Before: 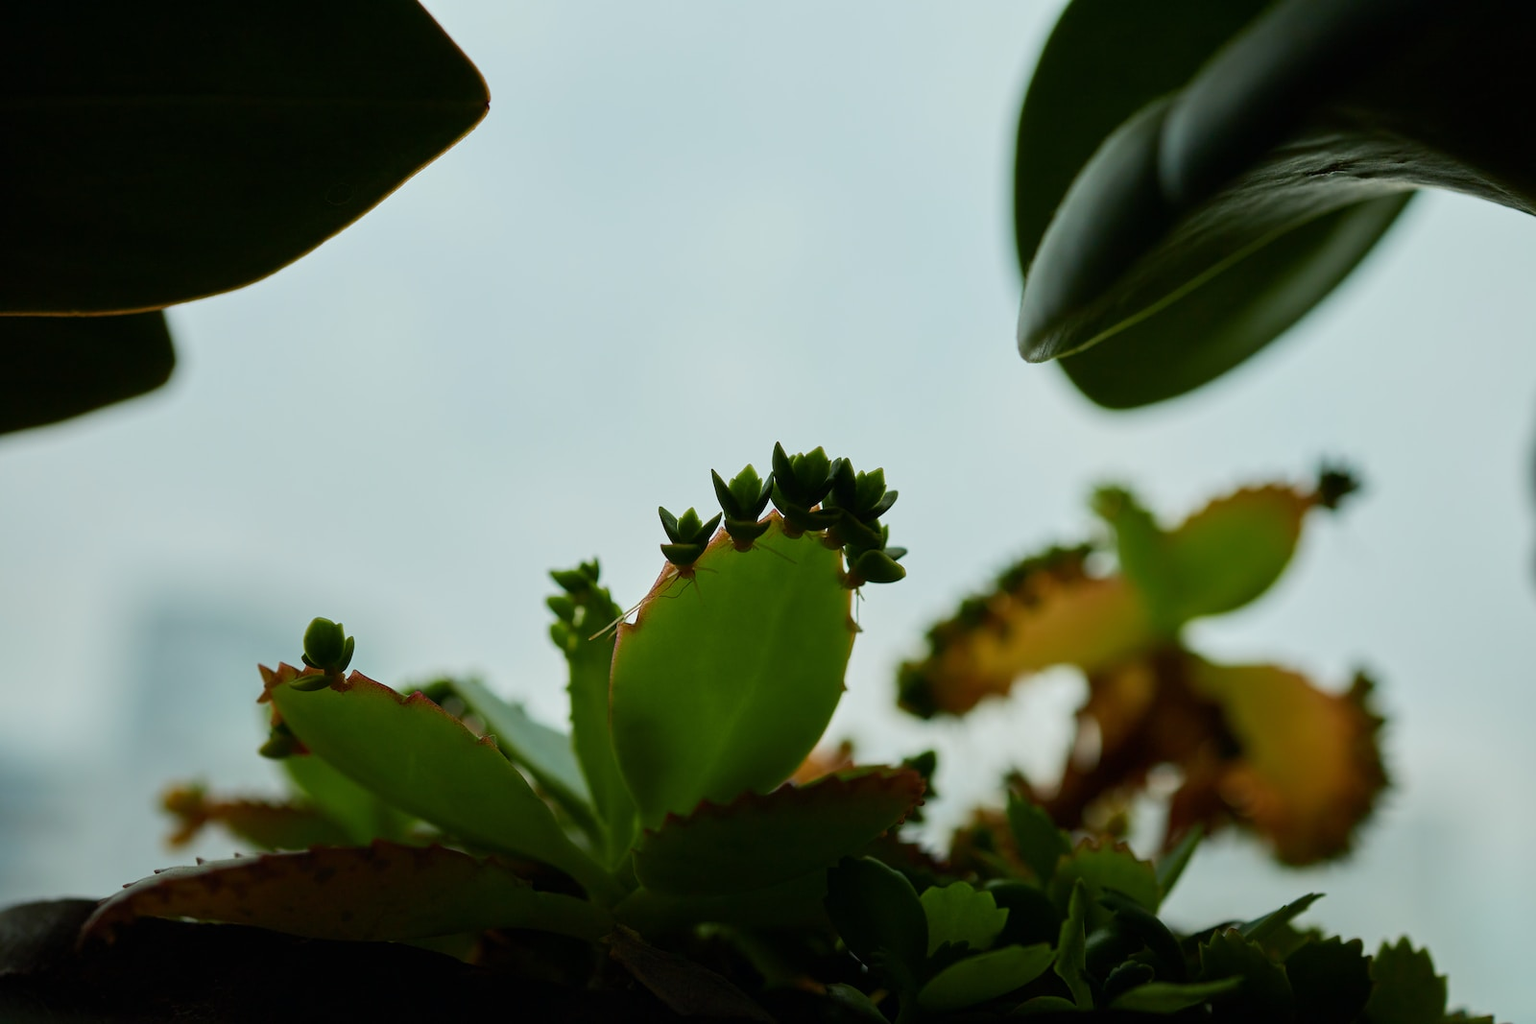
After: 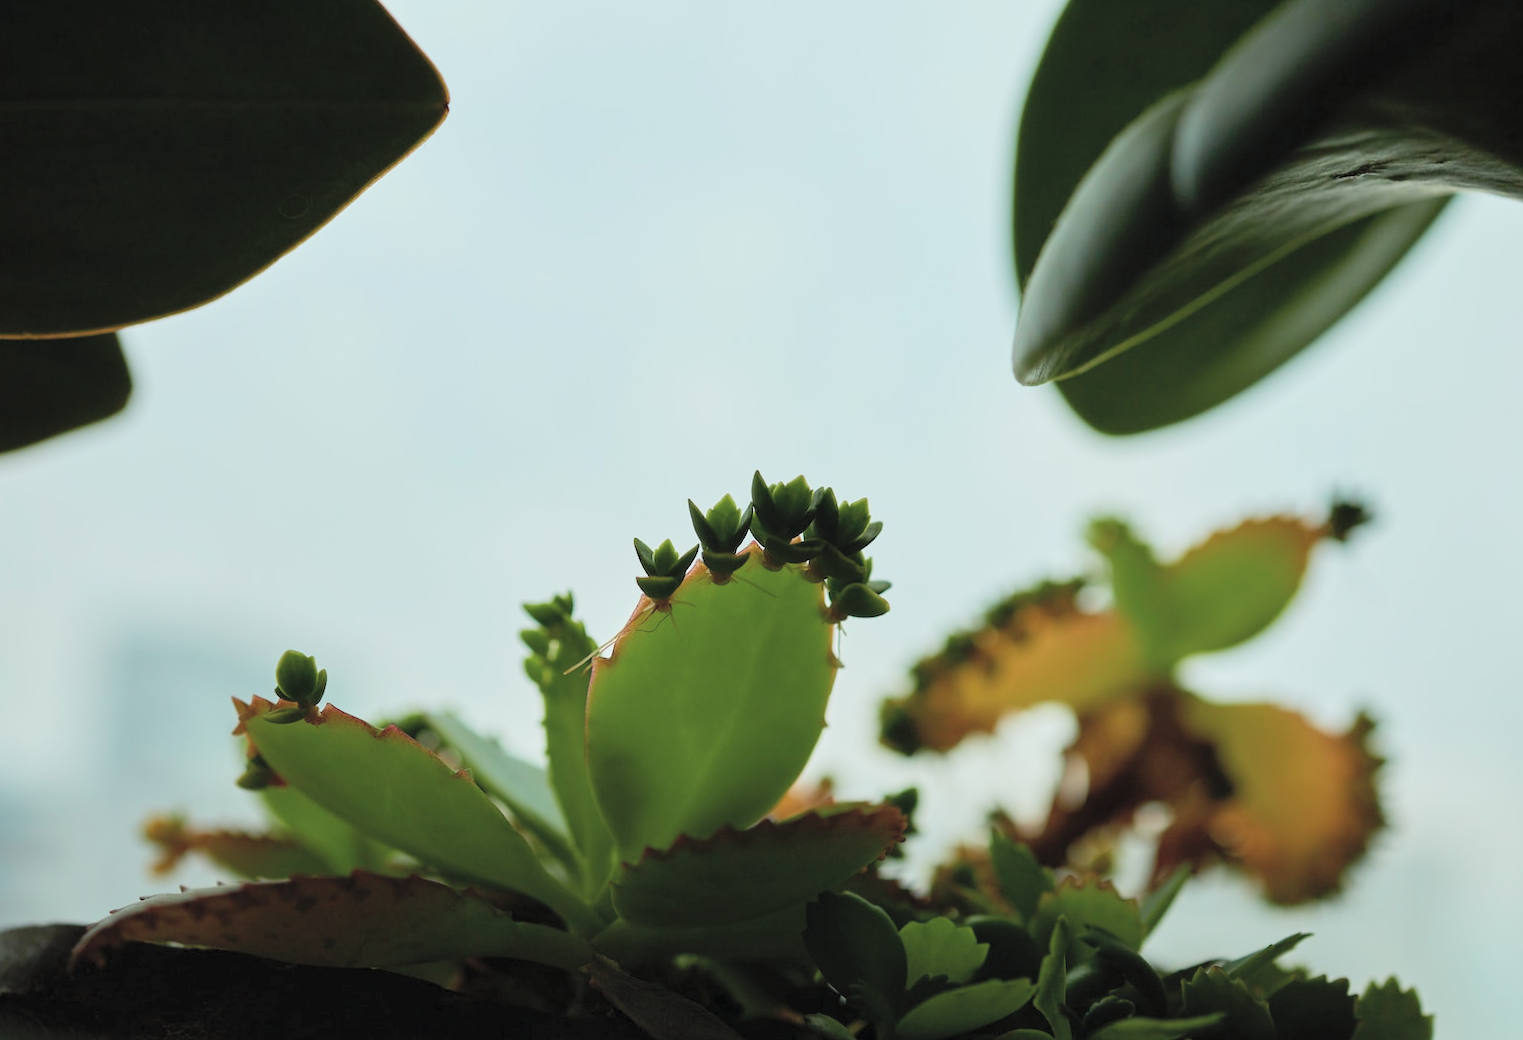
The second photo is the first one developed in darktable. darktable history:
contrast brightness saturation: brightness 0.28
rotate and perspective: rotation 0.074°, lens shift (vertical) 0.096, lens shift (horizontal) -0.041, crop left 0.043, crop right 0.952, crop top 0.024, crop bottom 0.979
